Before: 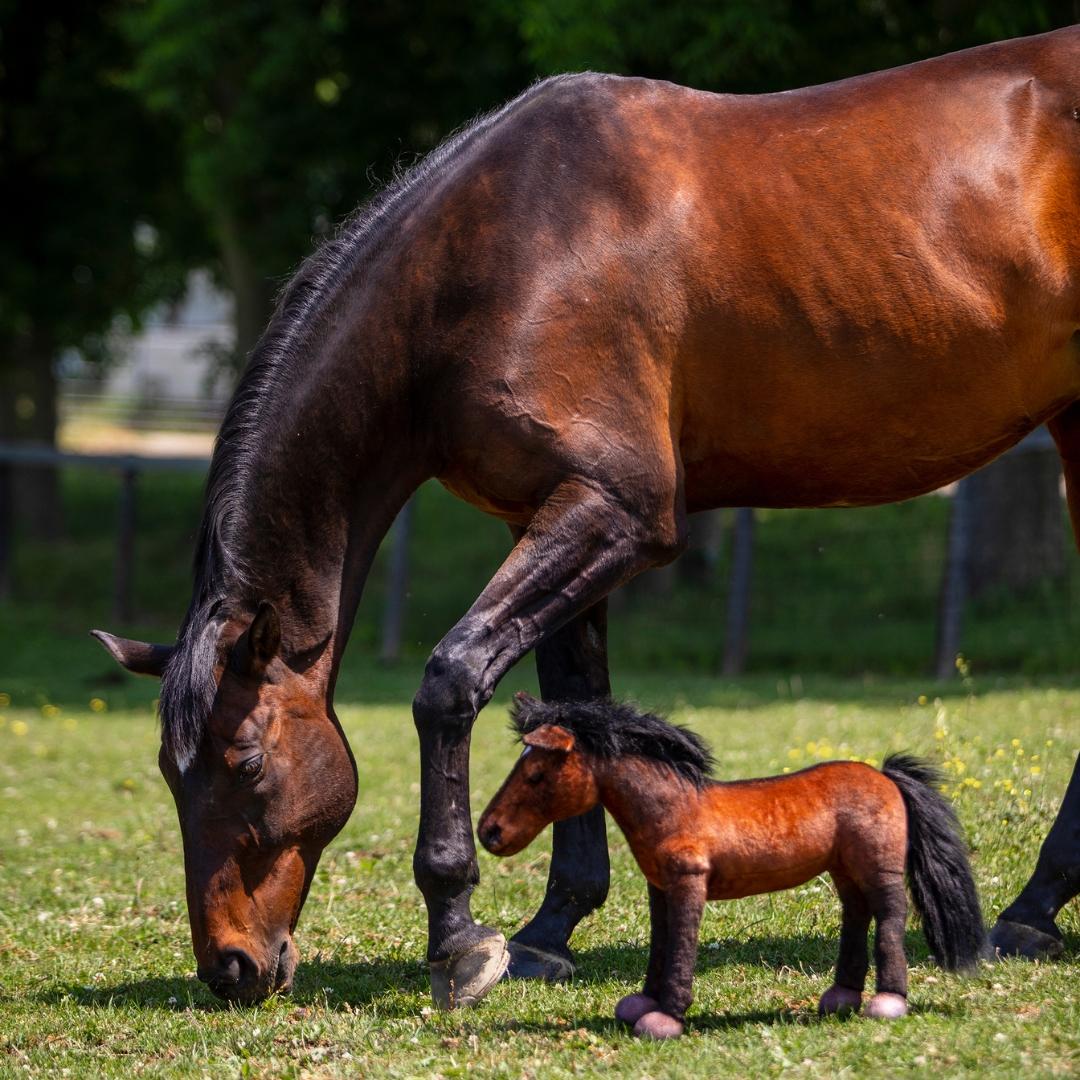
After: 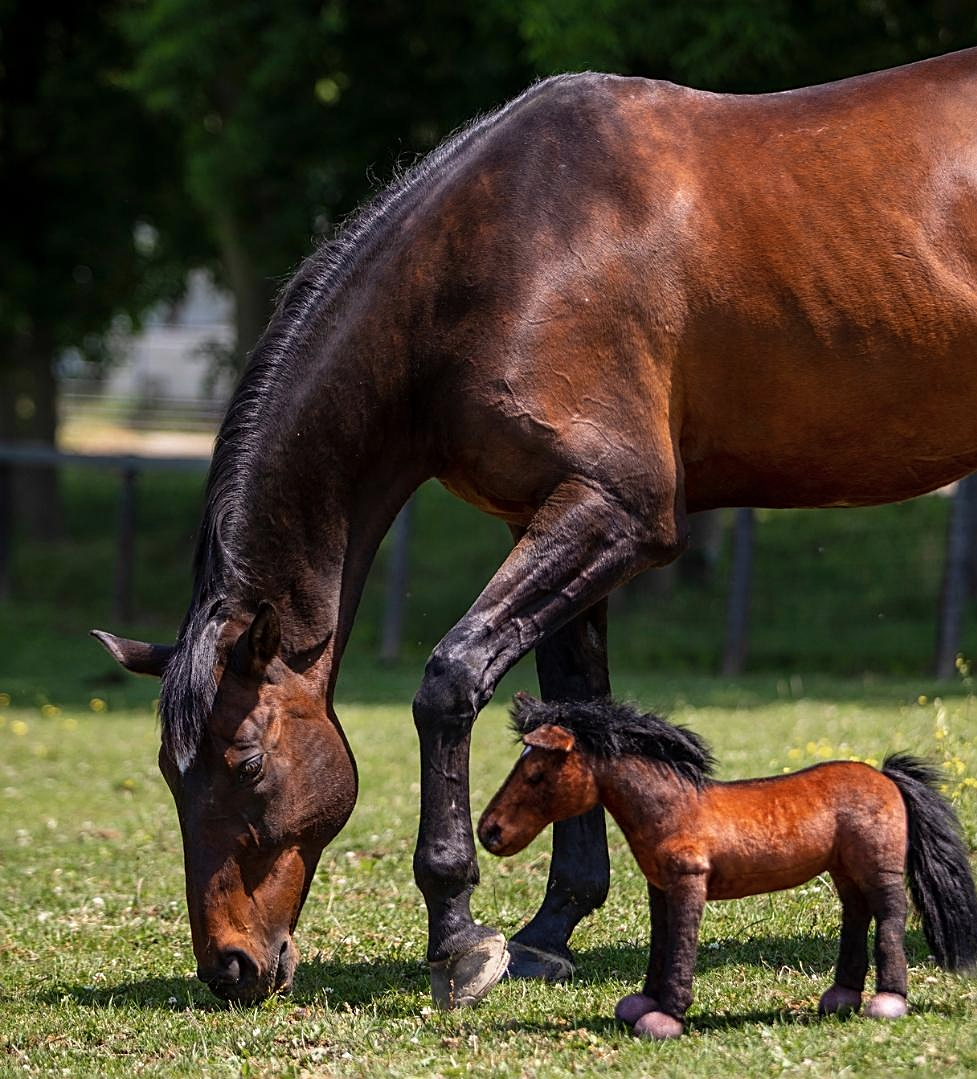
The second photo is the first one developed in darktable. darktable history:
contrast brightness saturation: saturation -0.1
crop: right 9.509%, bottom 0.031%
sharpen: on, module defaults
